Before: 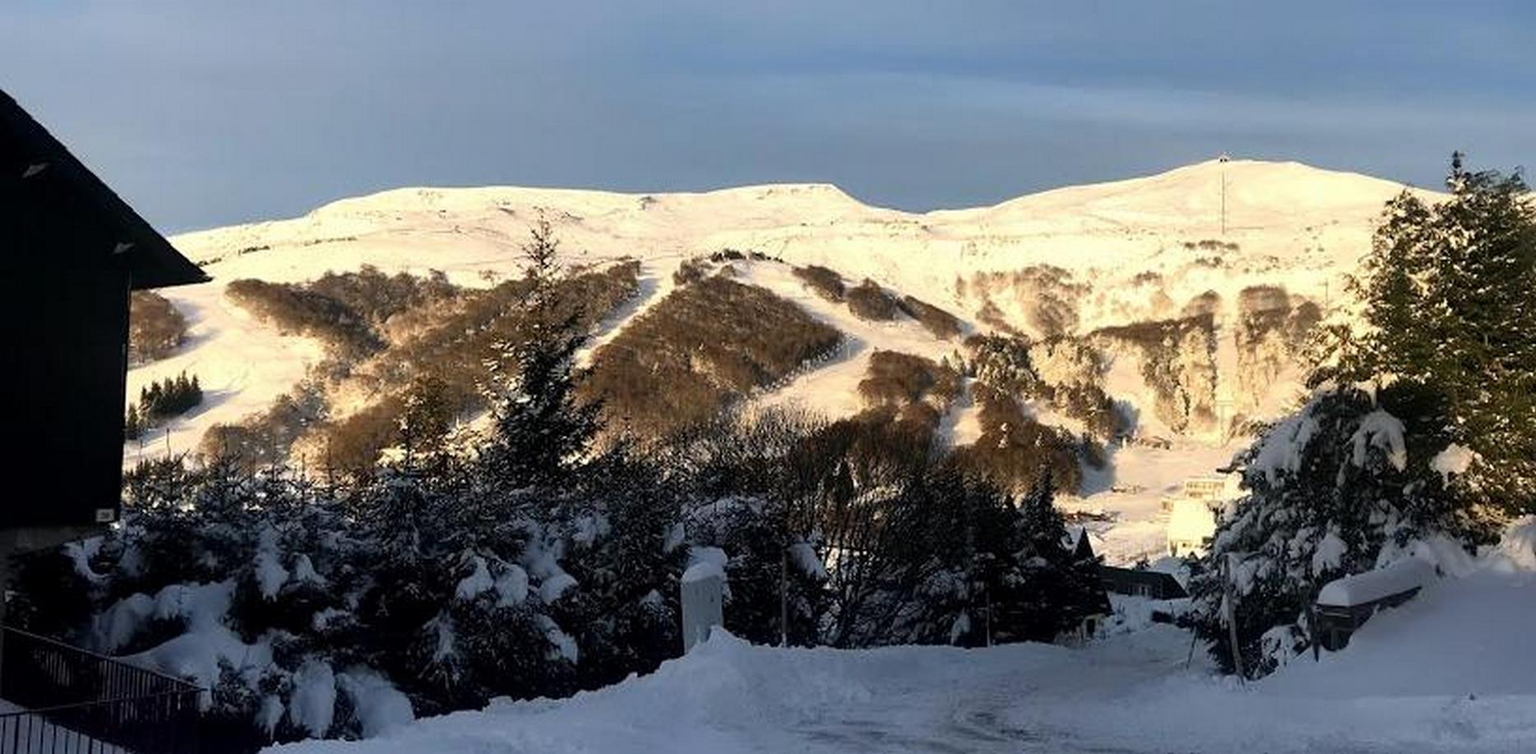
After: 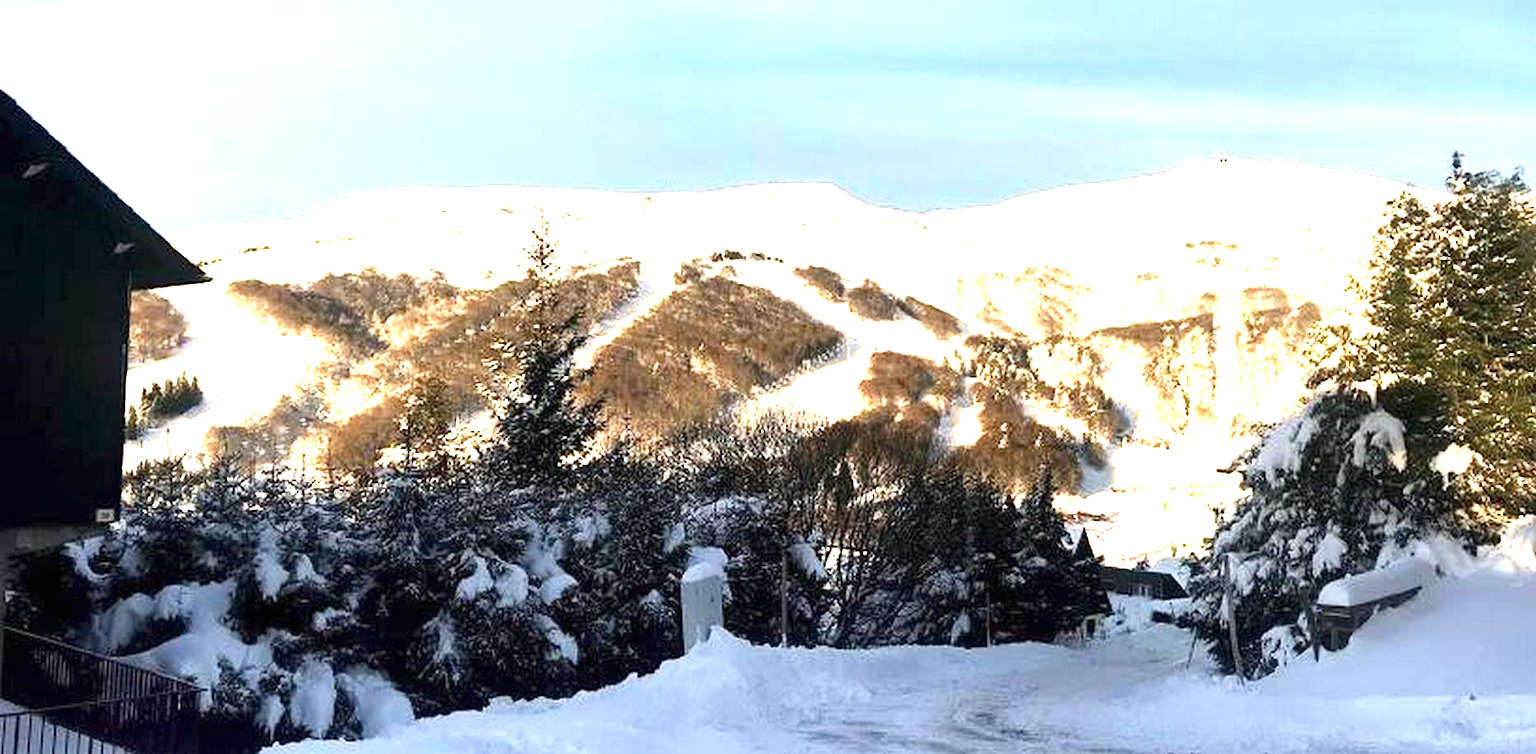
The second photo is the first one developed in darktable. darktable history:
exposure: black level correction 0, exposure 1.748 EV, compensate exposure bias true, compensate highlight preservation false
